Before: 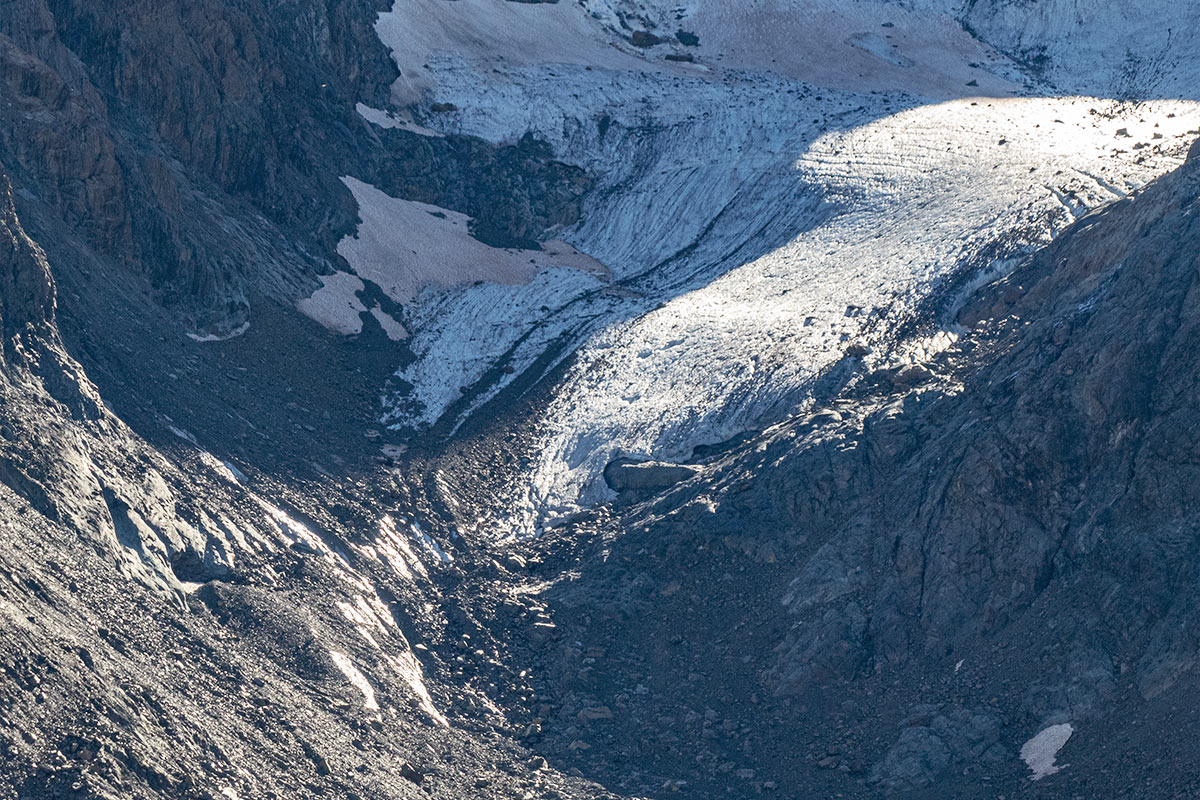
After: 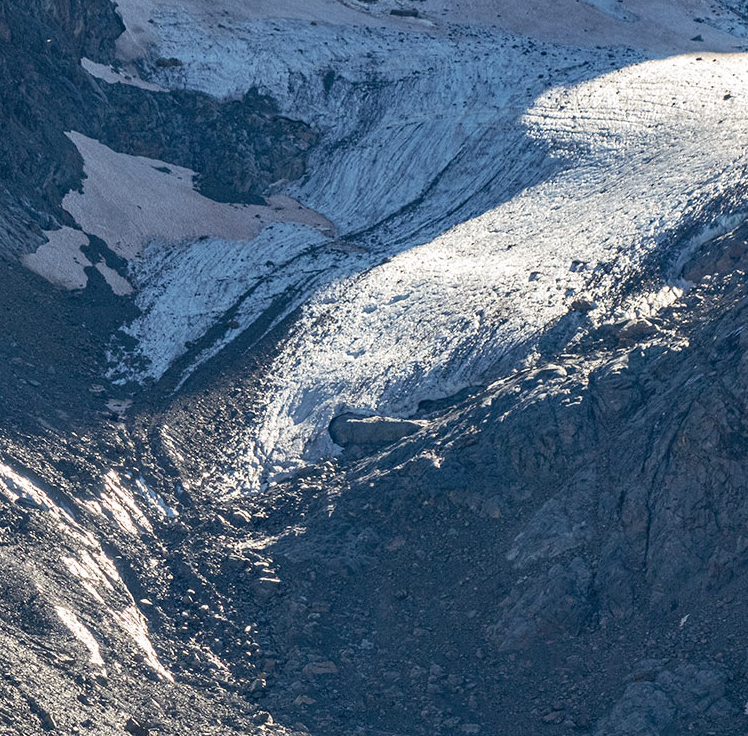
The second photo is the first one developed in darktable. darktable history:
crop and rotate: left 22.939%, top 5.639%, right 14.713%, bottom 2.33%
